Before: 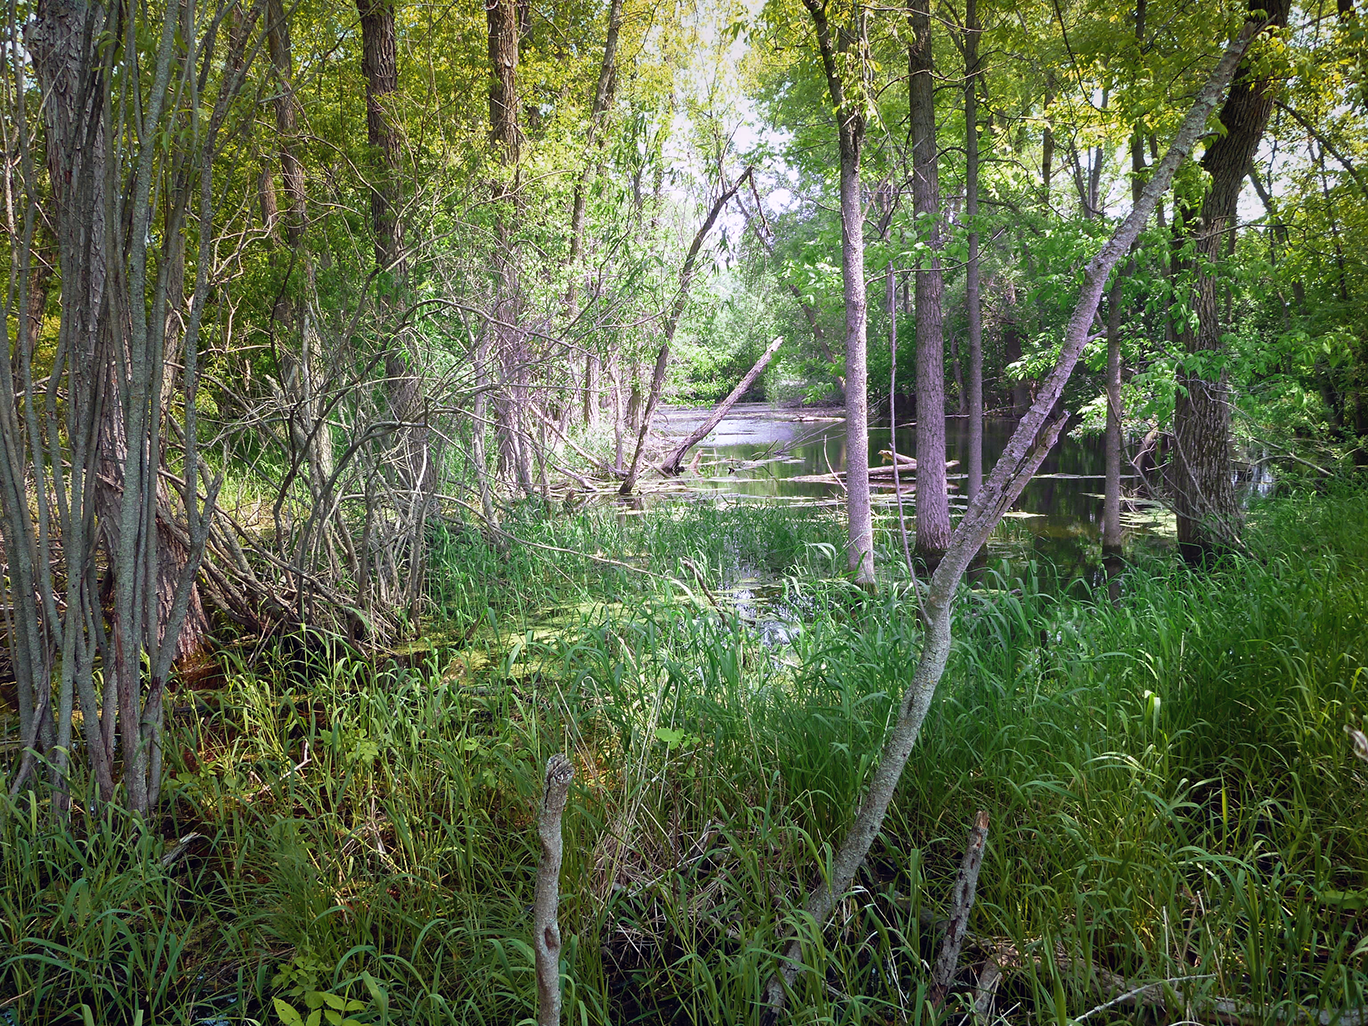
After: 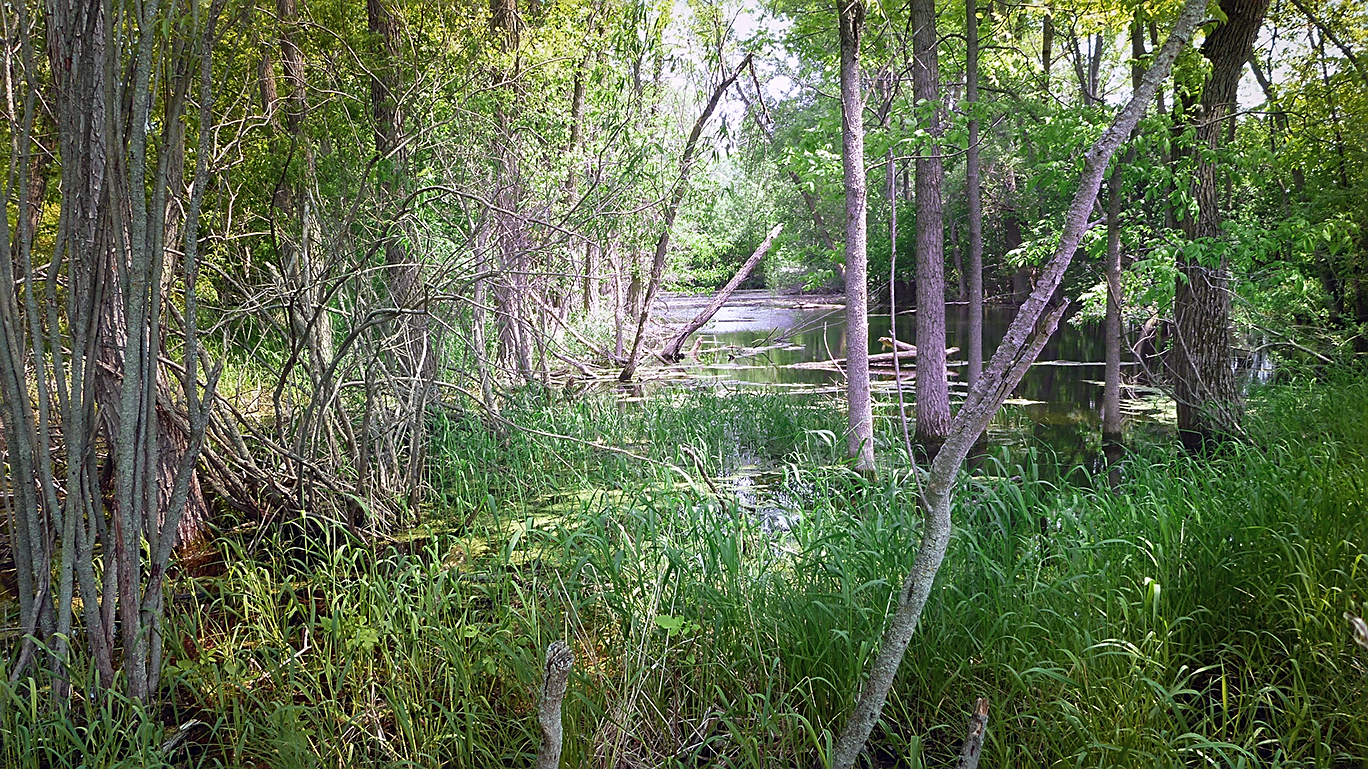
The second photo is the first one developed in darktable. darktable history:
sharpen: on, module defaults
crop: top 11.038%, bottom 13.962%
